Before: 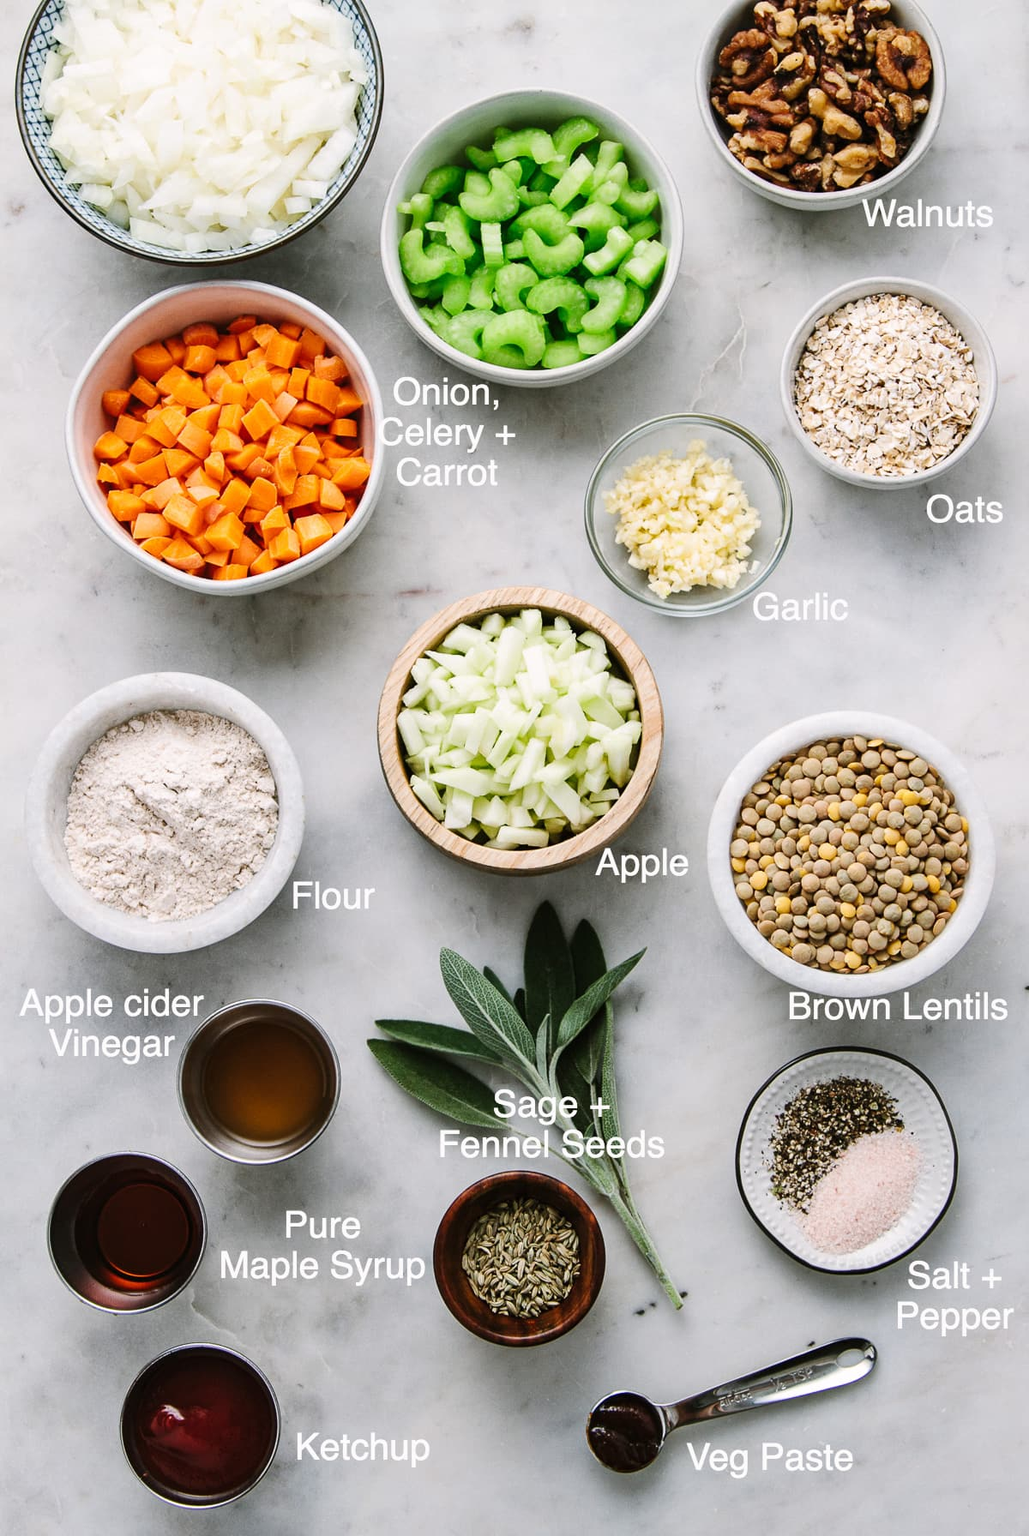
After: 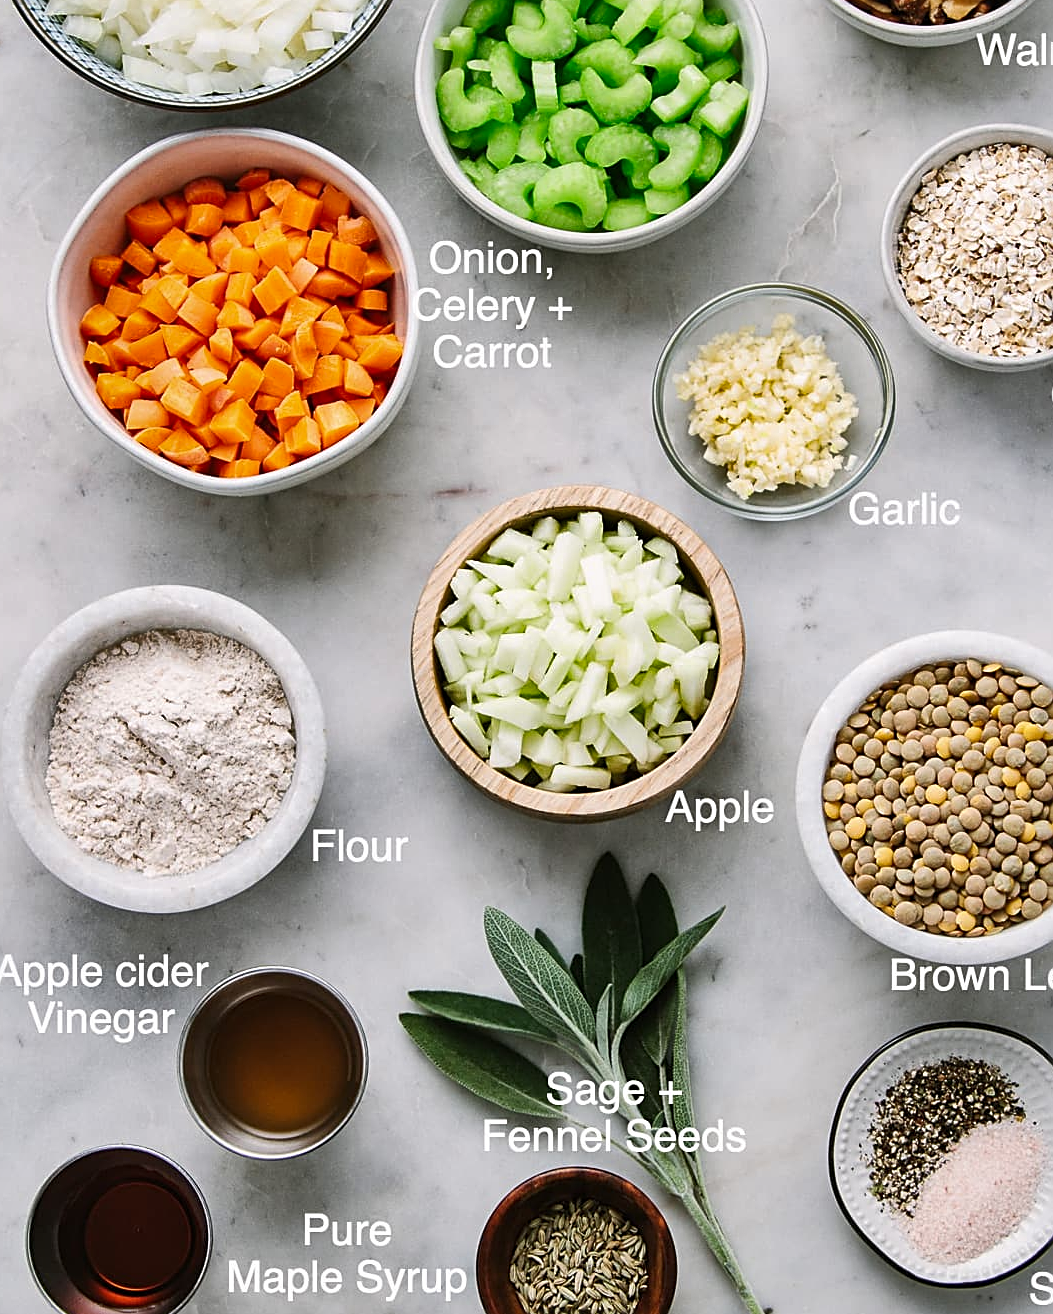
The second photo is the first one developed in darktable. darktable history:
shadows and highlights: soften with gaussian
crop and rotate: left 2.475%, top 11.137%, right 9.709%, bottom 15.528%
sharpen: on, module defaults
